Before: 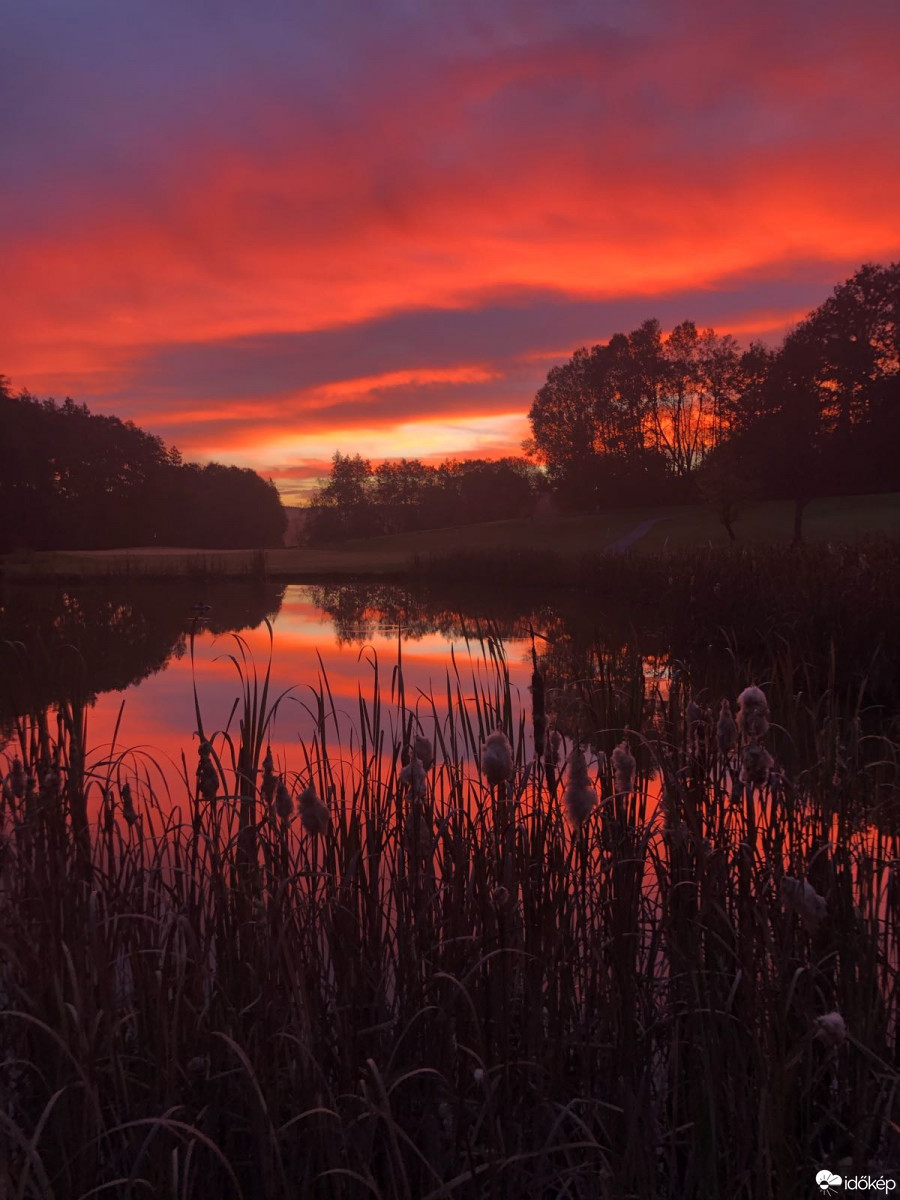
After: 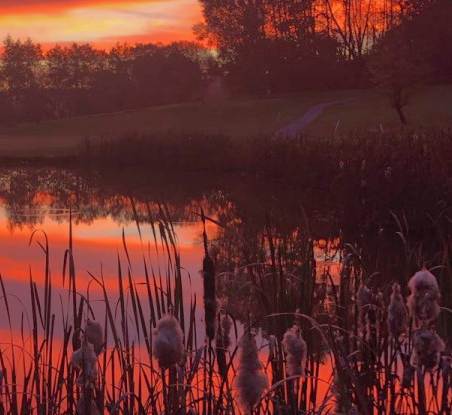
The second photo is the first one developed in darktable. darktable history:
crop: left 36.607%, top 34.735%, right 13.146%, bottom 30.611%
shadows and highlights: on, module defaults
